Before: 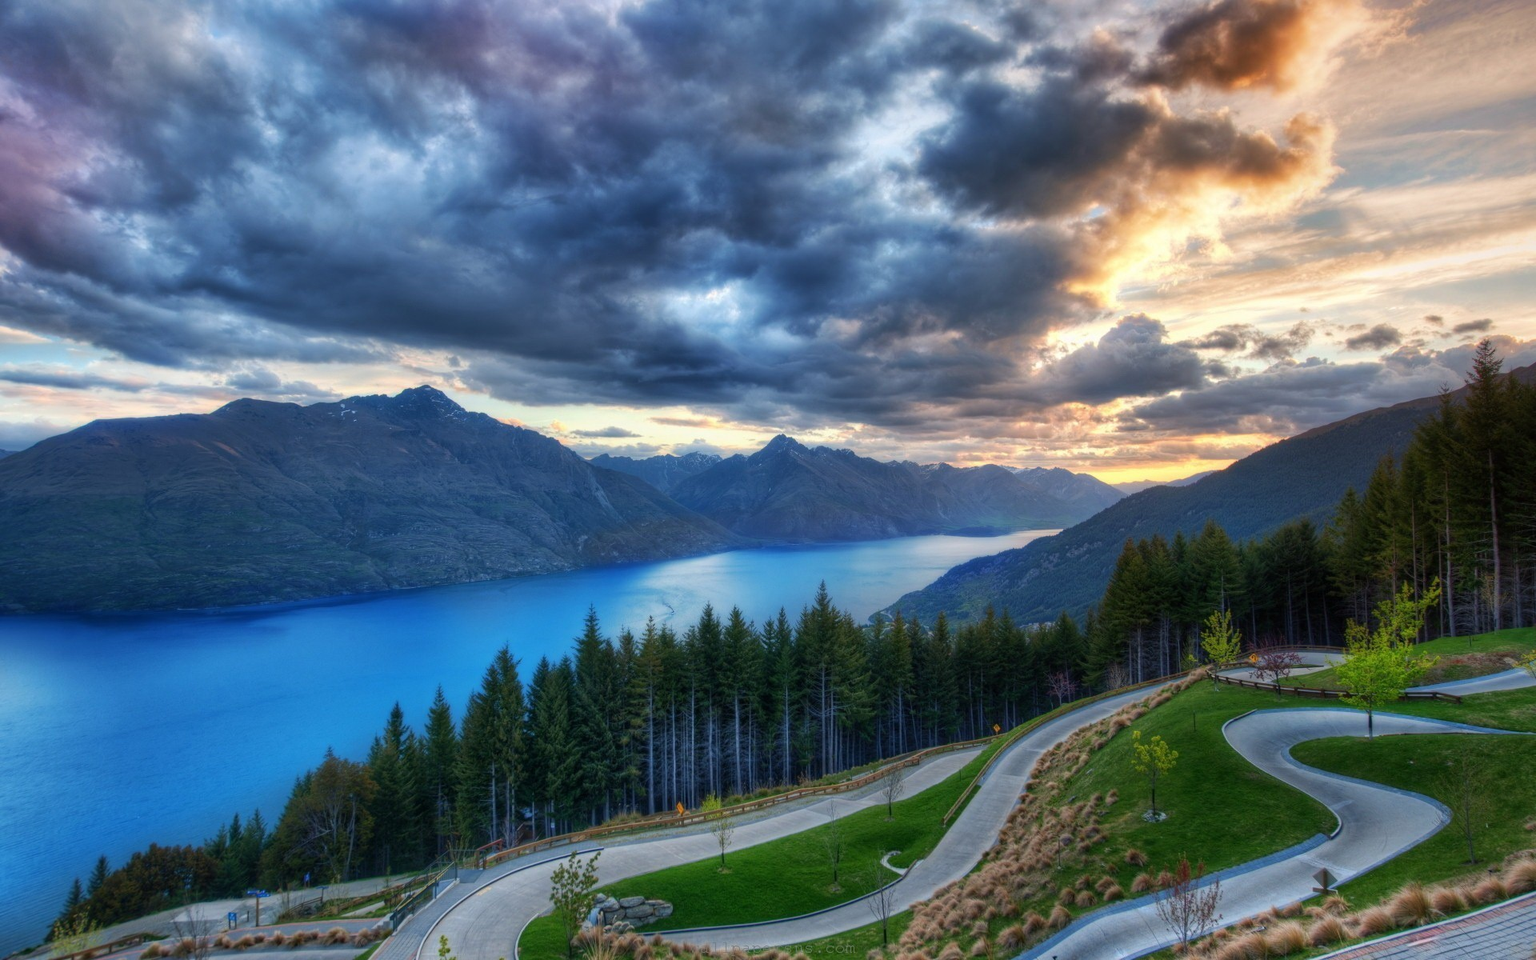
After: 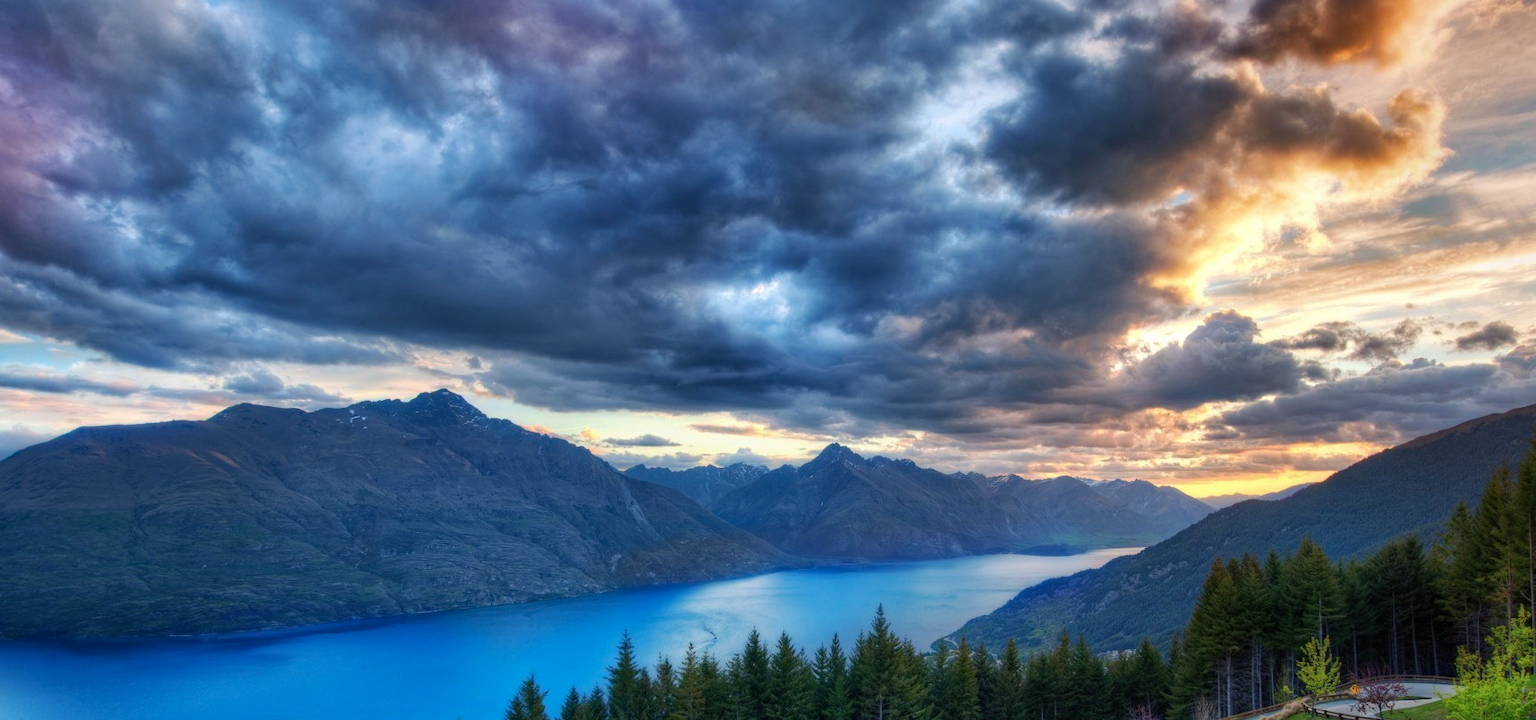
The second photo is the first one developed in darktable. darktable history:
crop: left 1.514%, top 3.356%, right 7.615%, bottom 28.412%
shadows and highlights: shadows 32.02, highlights -32.87, soften with gaussian
haze removal: compatibility mode true, adaptive false
